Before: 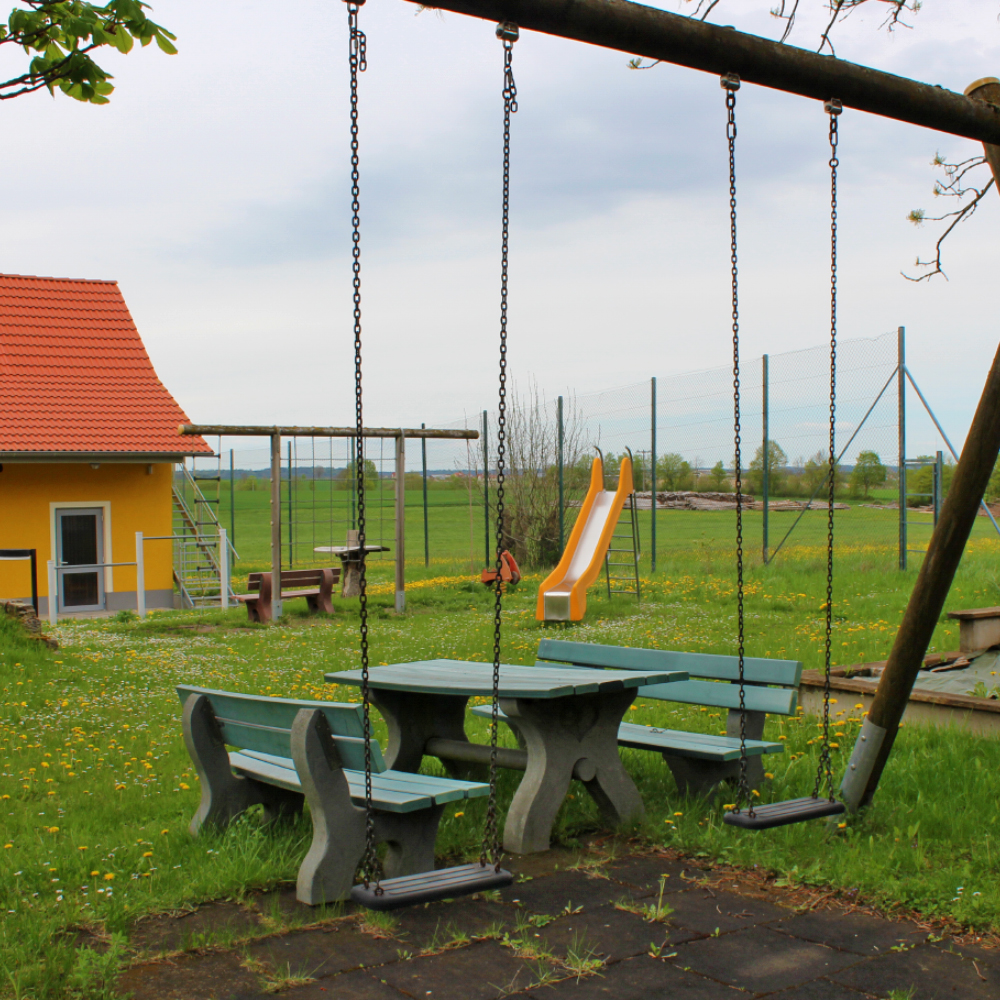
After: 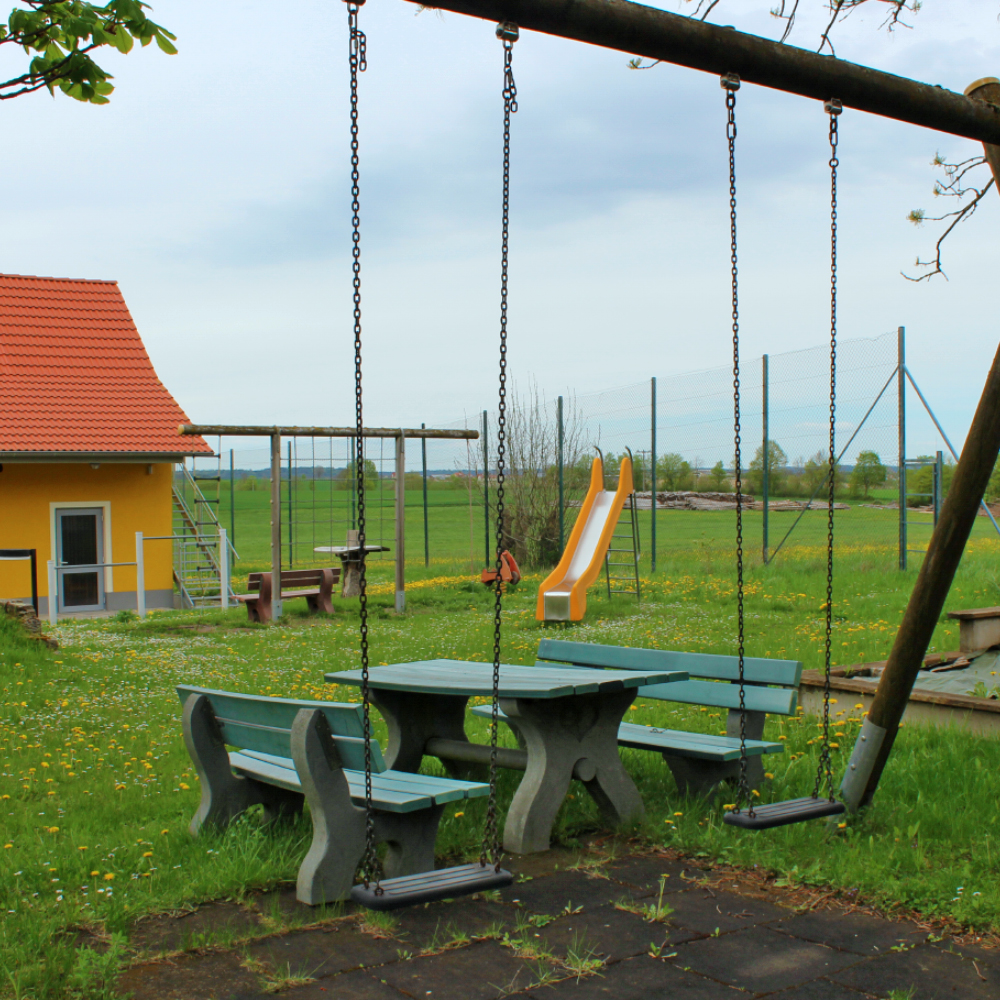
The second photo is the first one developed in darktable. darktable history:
color calibration: illuminant as shot in camera, x 0.359, y 0.361, temperature 4566.82 K
